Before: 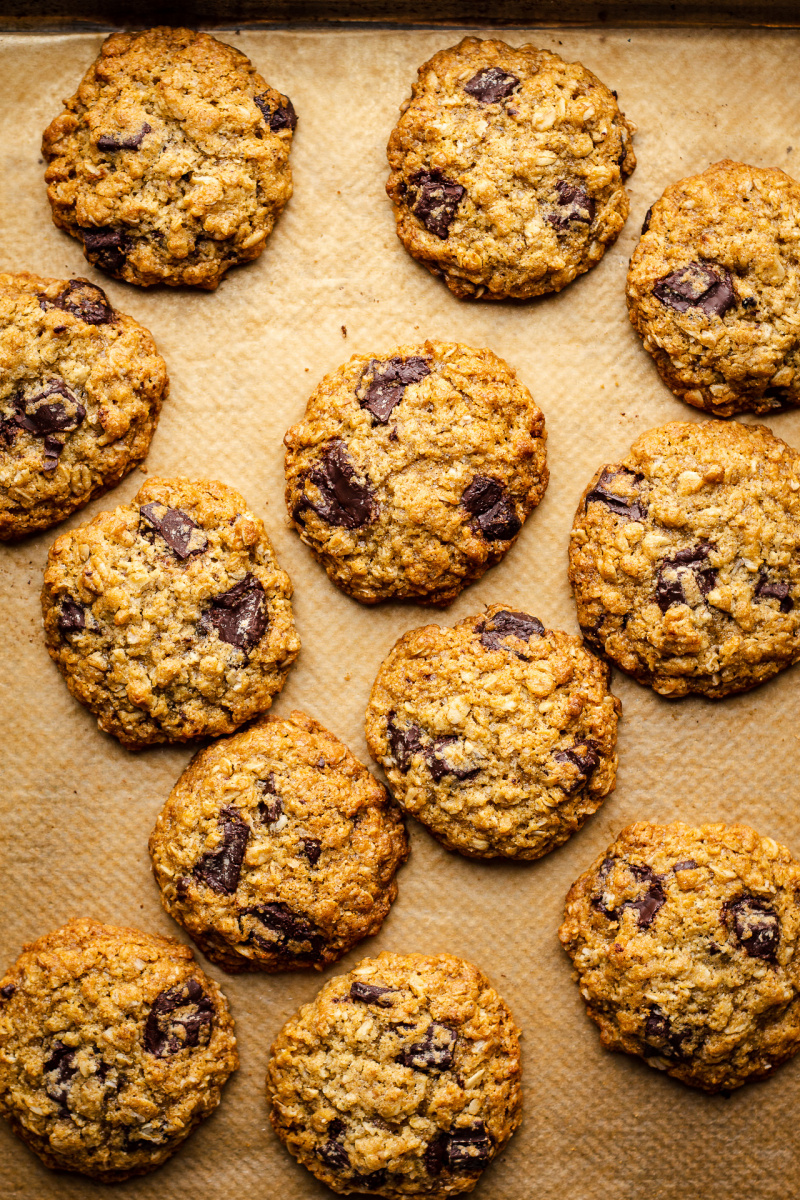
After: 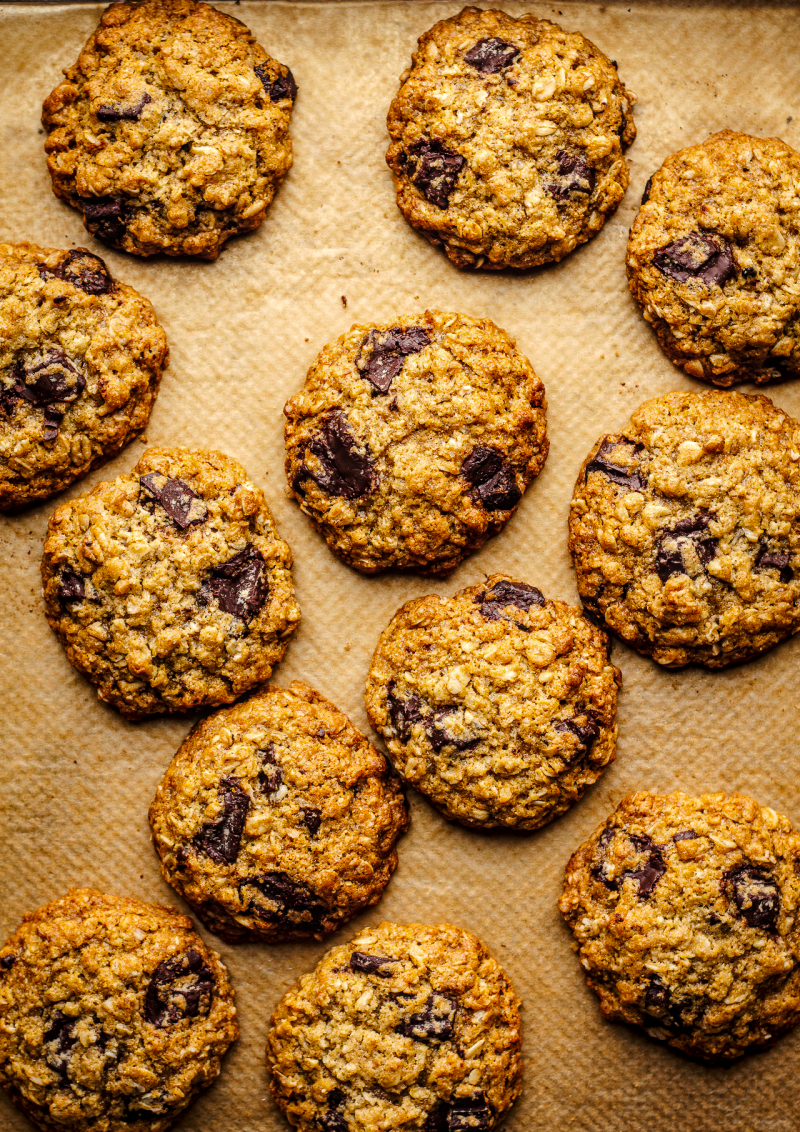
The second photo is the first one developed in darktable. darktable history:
local contrast: on, module defaults
tone curve: curves: ch0 [(0, 0) (0.003, 0.019) (0.011, 0.022) (0.025, 0.027) (0.044, 0.037) (0.069, 0.049) (0.1, 0.066) (0.136, 0.091) (0.177, 0.125) (0.224, 0.159) (0.277, 0.206) (0.335, 0.266) (0.399, 0.332) (0.468, 0.411) (0.543, 0.492) (0.623, 0.577) (0.709, 0.668) (0.801, 0.767) (0.898, 0.869) (1, 1)], preserve colors none
crop and rotate: top 2.546%, bottom 3.05%
